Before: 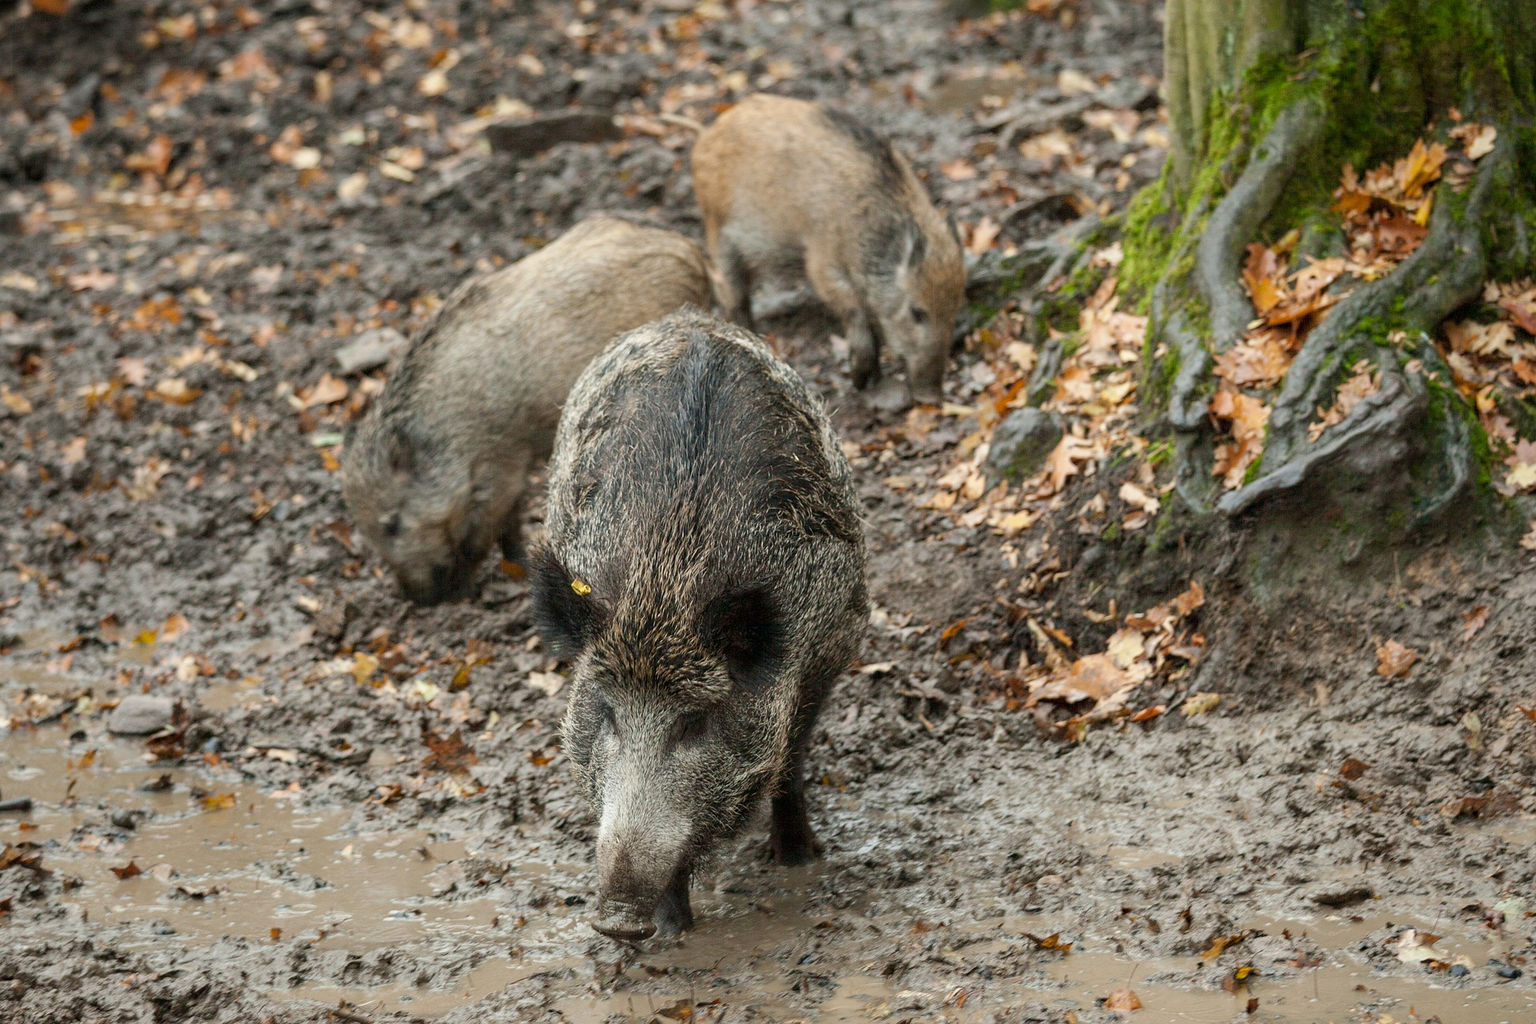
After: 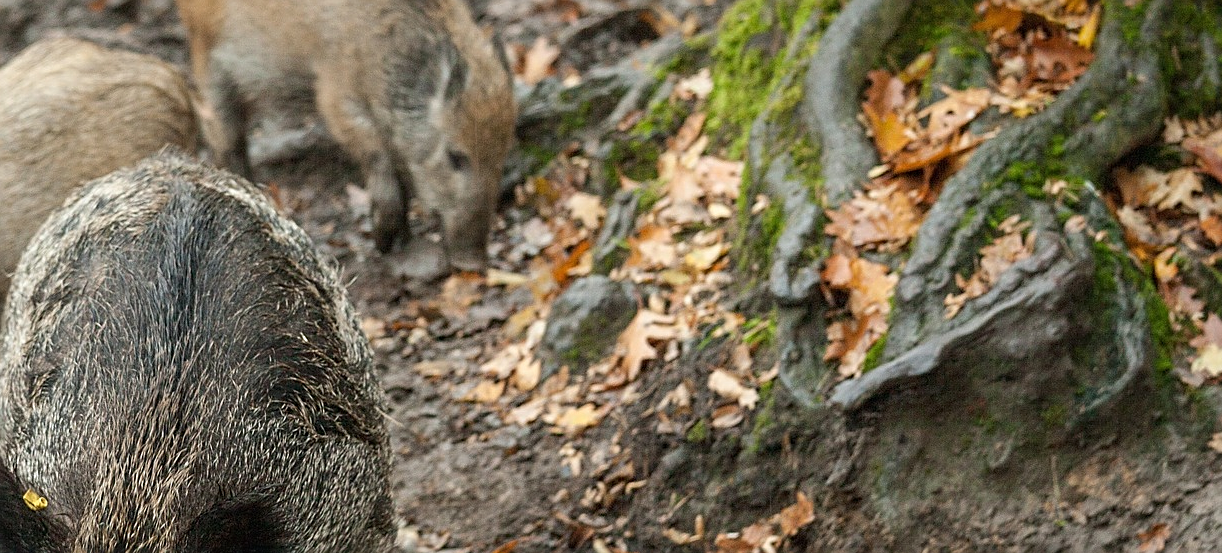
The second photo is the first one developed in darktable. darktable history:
crop: left 36.005%, top 18.293%, right 0.31%, bottom 38.444%
exposure: black level correction -0.001, exposure 0.08 EV, compensate highlight preservation false
sharpen: on, module defaults
